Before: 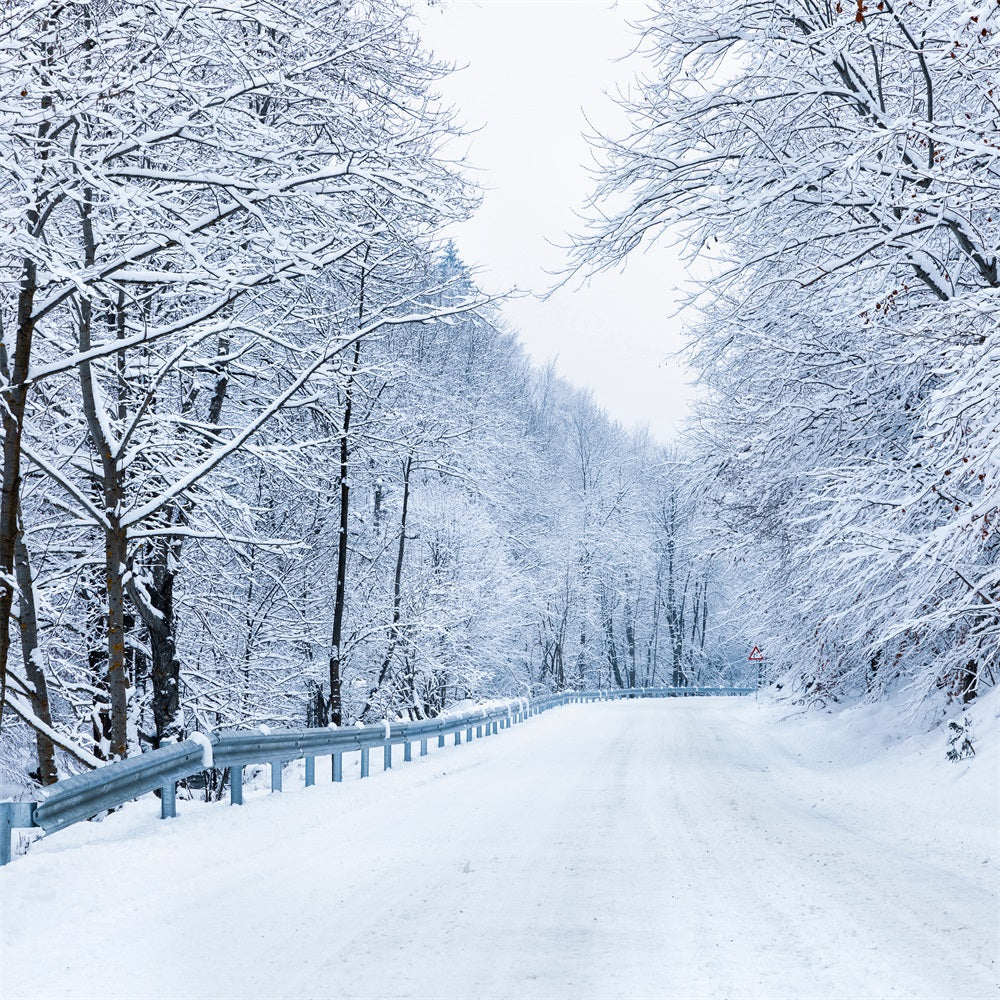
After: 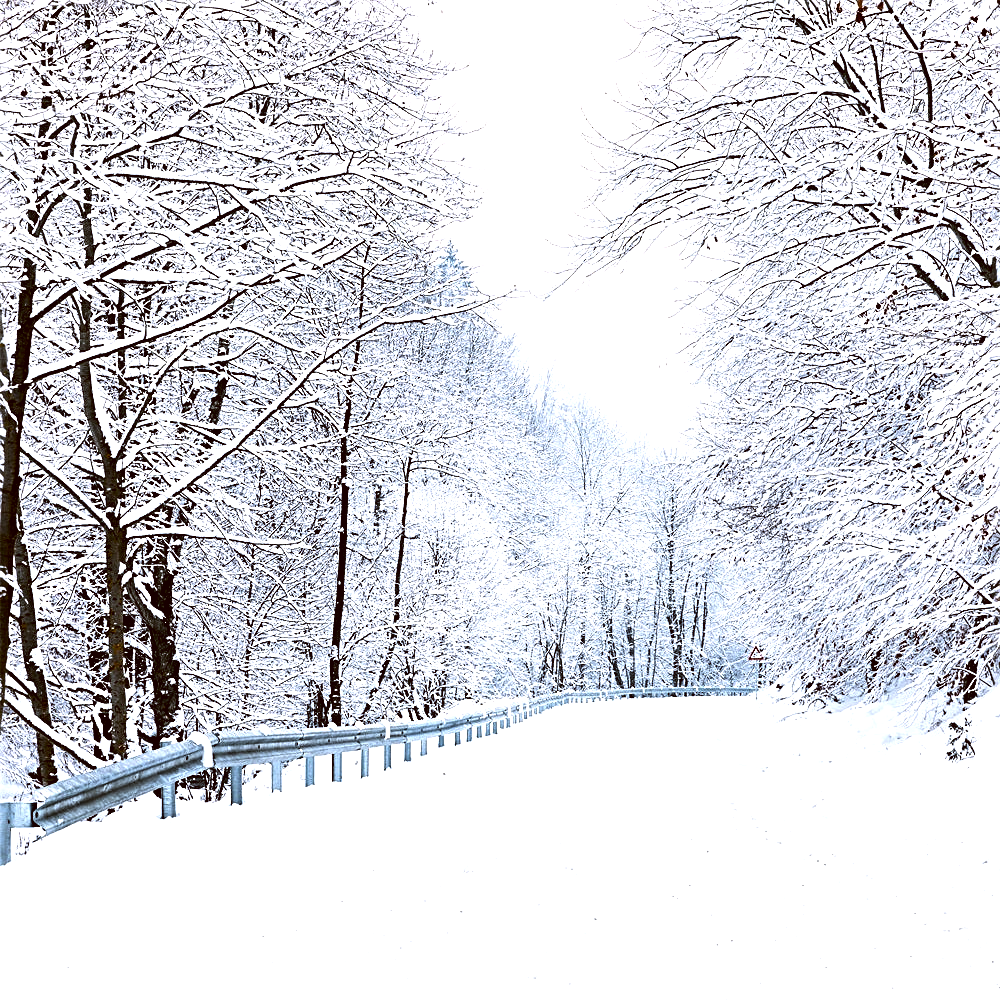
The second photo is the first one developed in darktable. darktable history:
color balance rgb: shadows lift › chroma 1.41%, shadows lift › hue 260°, power › chroma 0.5%, power › hue 260°, highlights gain › chroma 1%, highlights gain › hue 27°, saturation formula JzAzBz (2021)
color correction: highlights a* -0.482, highlights b* 0.161, shadows a* 4.66, shadows b* 20.72
sharpen: radius 3.119
tone equalizer: -8 EV -1.08 EV, -7 EV -1.01 EV, -6 EV -0.867 EV, -5 EV -0.578 EV, -3 EV 0.578 EV, -2 EV 0.867 EV, -1 EV 1.01 EV, +0 EV 1.08 EV, edges refinement/feathering 500, mask exposure compensation -1.57 EV, preserve details no
